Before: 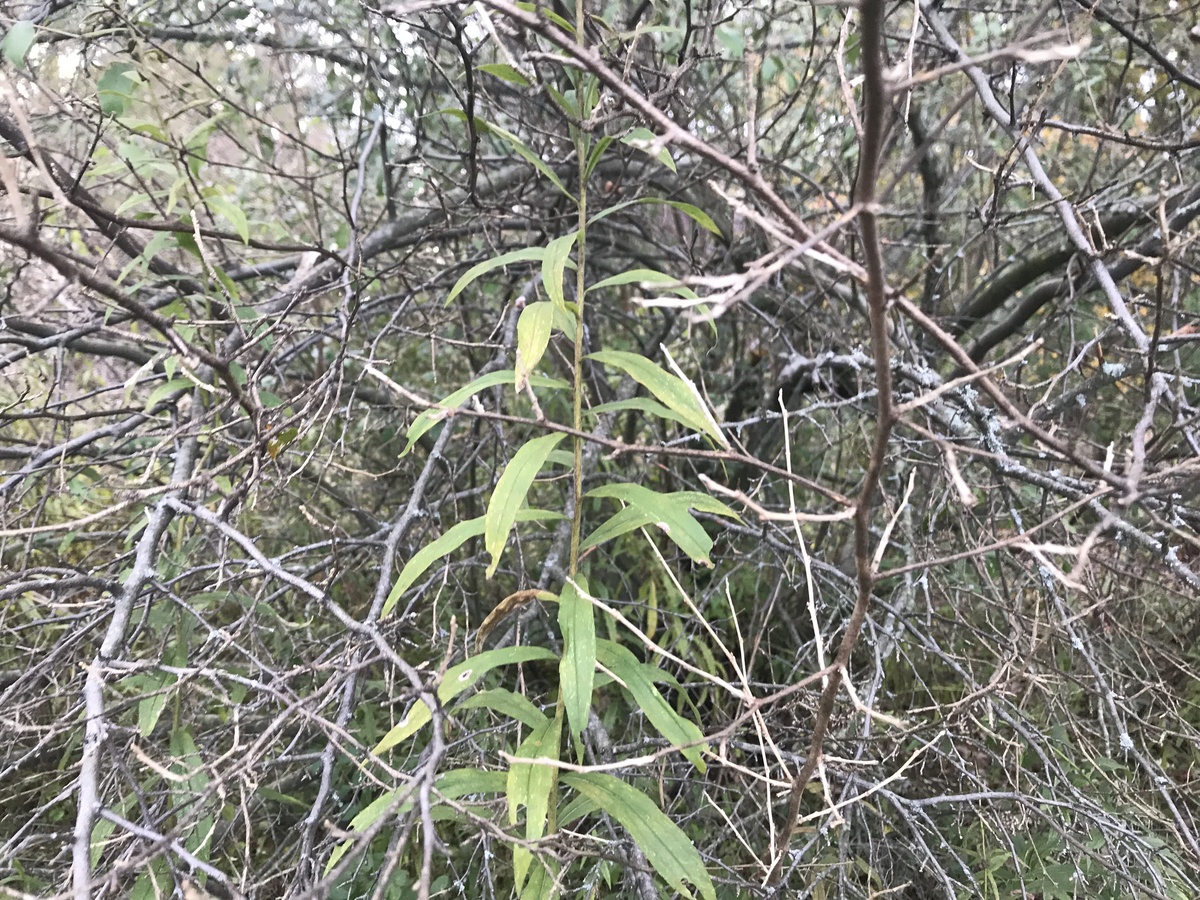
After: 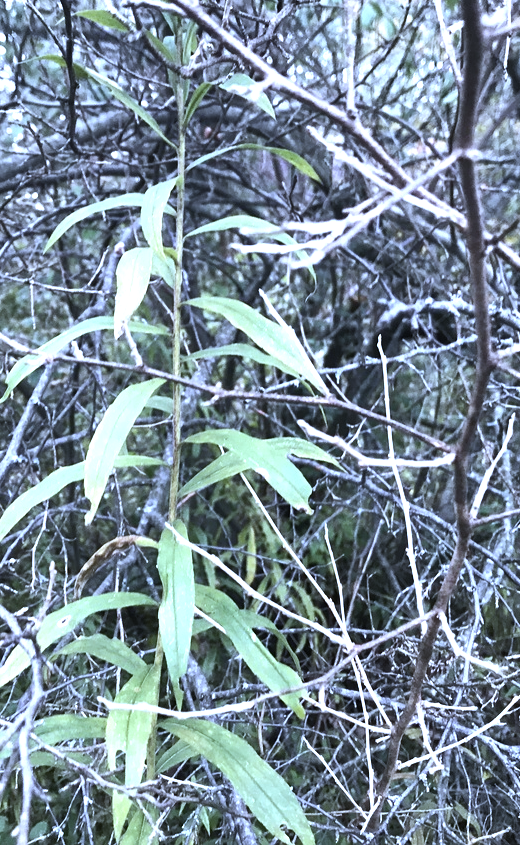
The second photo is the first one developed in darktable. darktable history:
crop: left 33.452%, top 6.025%, right 23.155%
white balance: red 0.871, blue 1.249
tone equalizer: -8 EV -0.75 EV, -7 EV -0.7 EV, -6 EV -0.6 EV, -5 EV -0.4 EV, -3 EV 0.4 EV, -2 EV 0.6 EV, -1 EV 0.7 EV, +0 EV 0.75 EV, edges refinement/feathering 500, mask exposure compensation -1.57 EV, preserve details no
